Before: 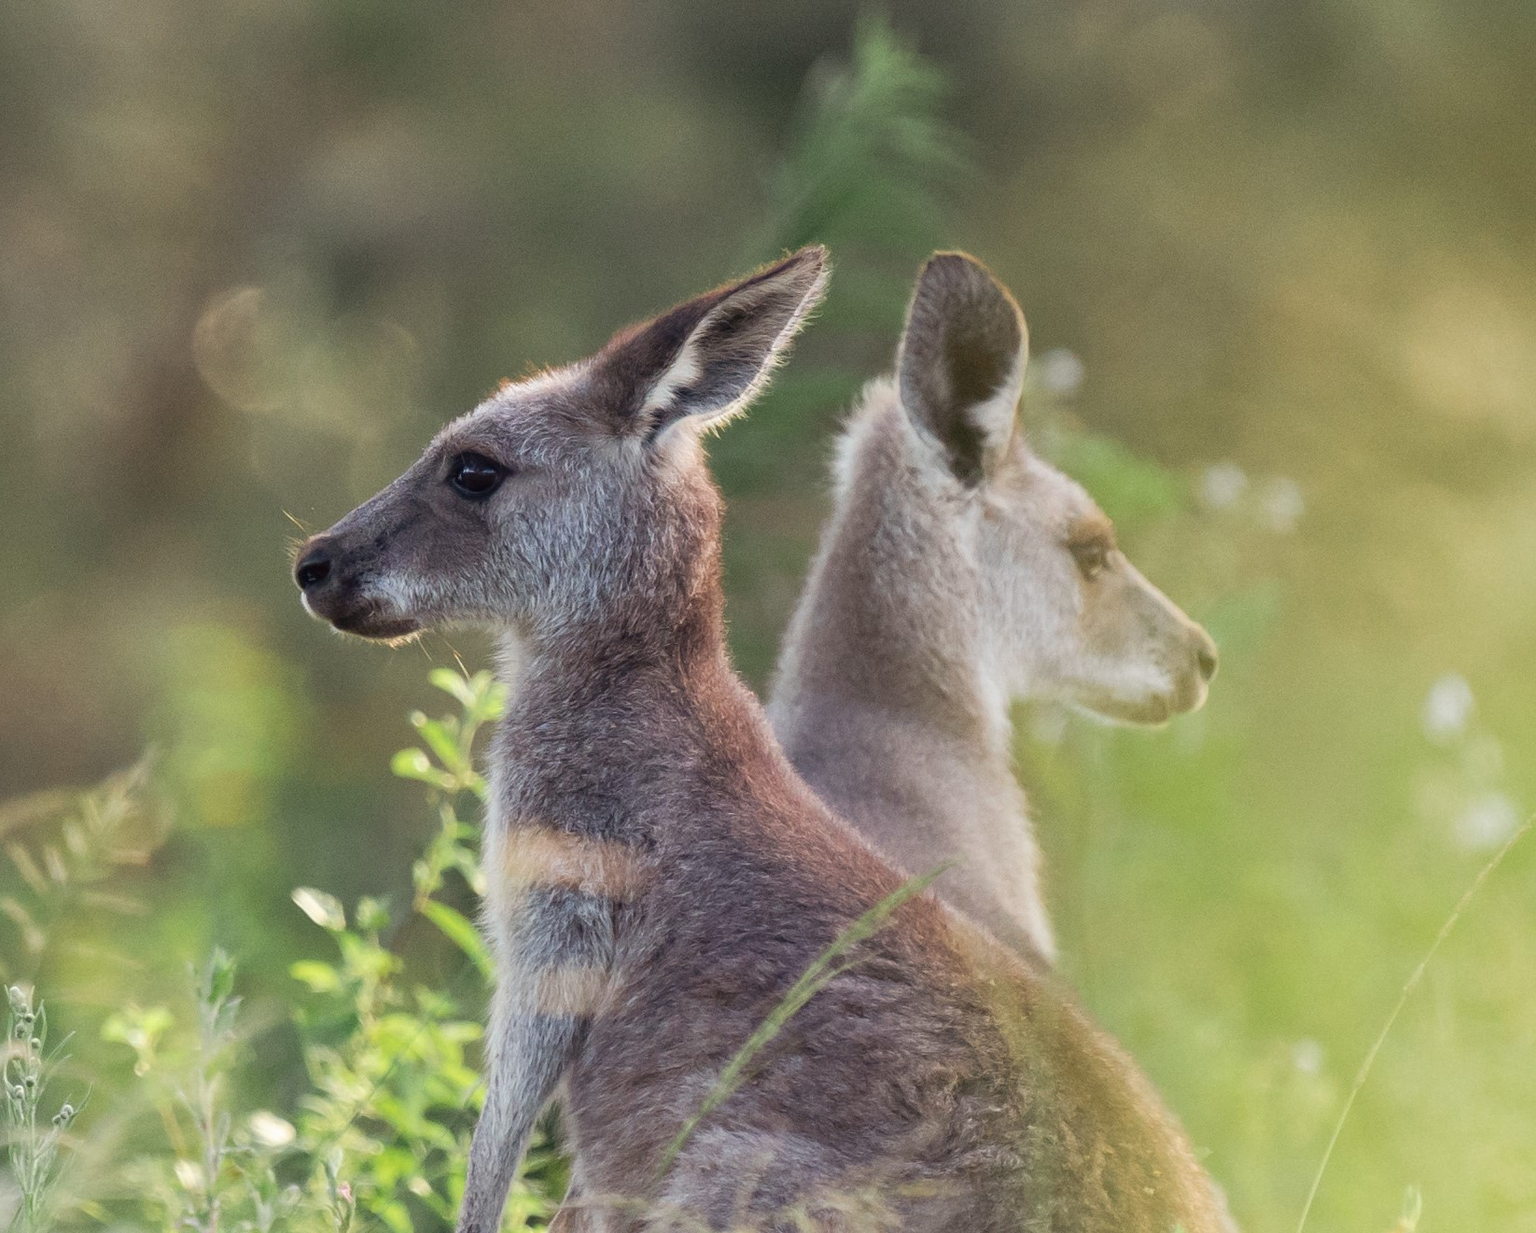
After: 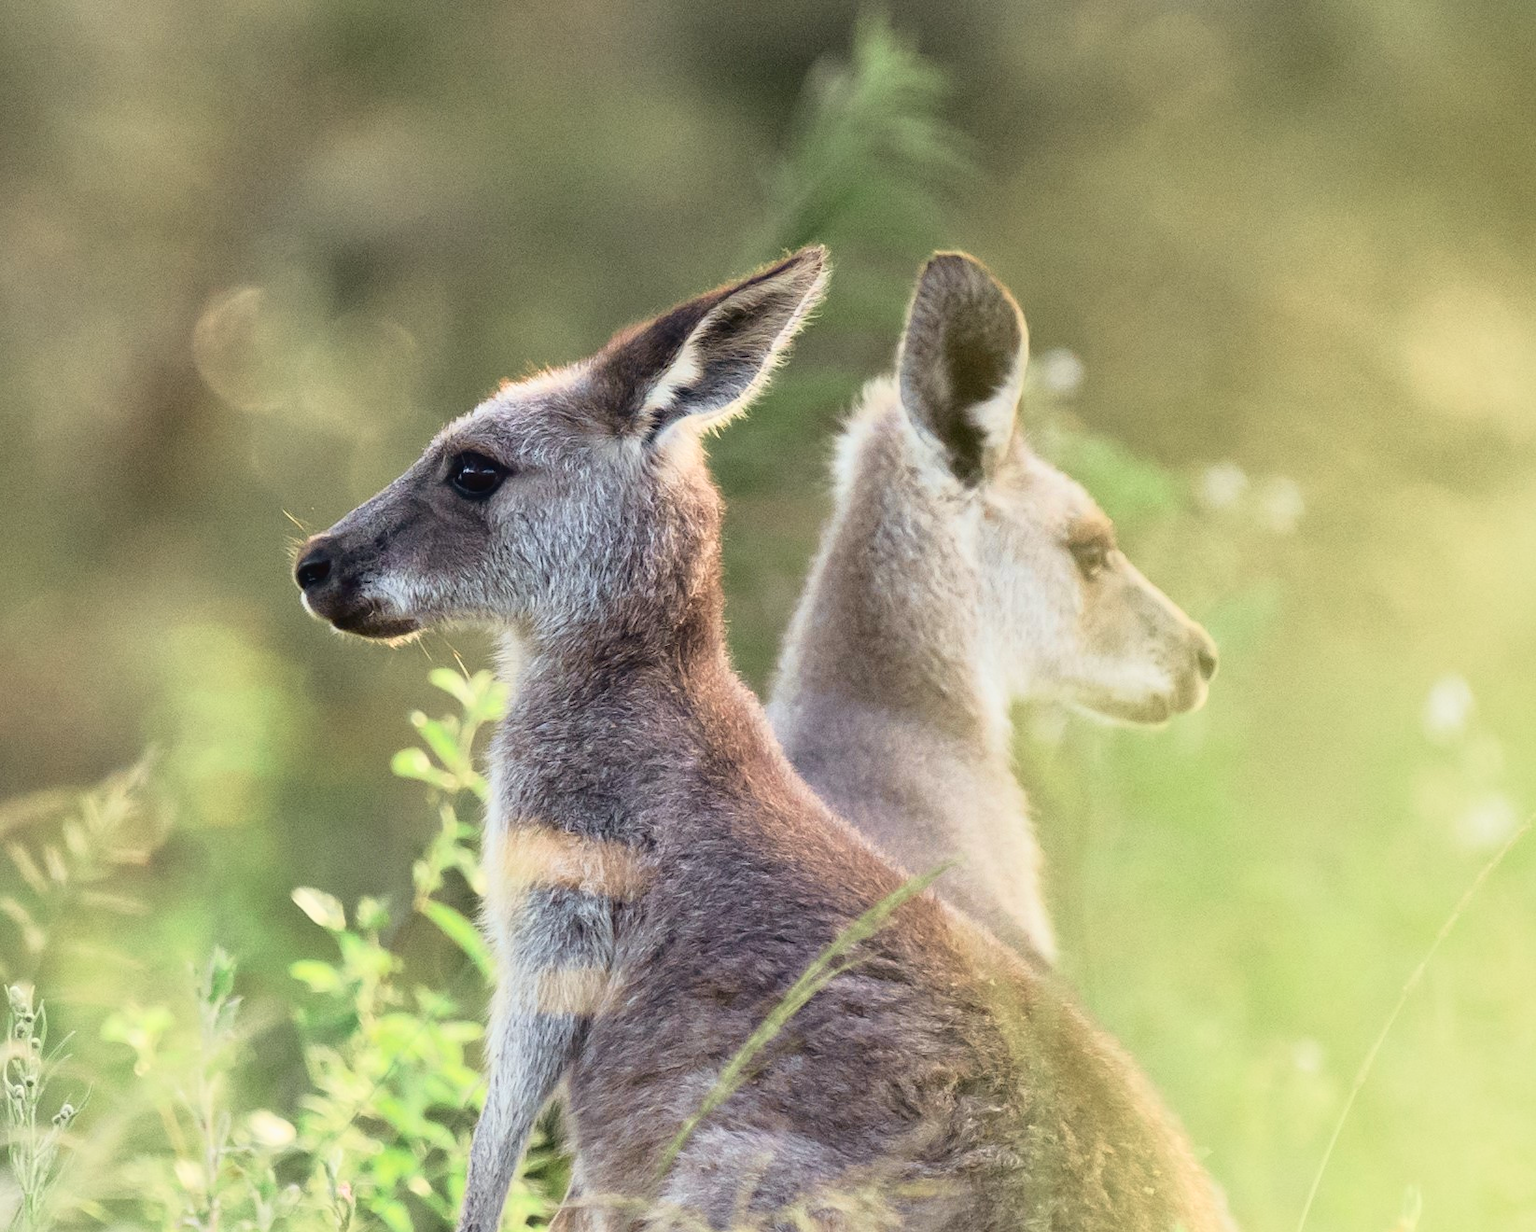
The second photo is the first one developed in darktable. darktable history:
tone curve: curves: ch0 [(0, 0.023) (0.087, 0.065) (0.184, 0.168) (0.45, 0.54) (0.57, 0.683) (0.706, 0.841) (0.877, 0.948) (1, 0.984)]; ch1 [(0, 0) (0.388, 0.369) (0.447, 0.447) (0.505, 0.5) (0.534, 0.535) (0.563, 0.563) (0.579, 0.59) (0.644, 0.663) (1, 1)]; ch2 [(0, 0) (0.301, 0.259) (0.385, 0.395) (0.492, 0.496) (0.518, 0.537) (0.583, 0.605) (0.673, 0.667) (1, 1)], color space Lab, independent channels, preserve colors none
